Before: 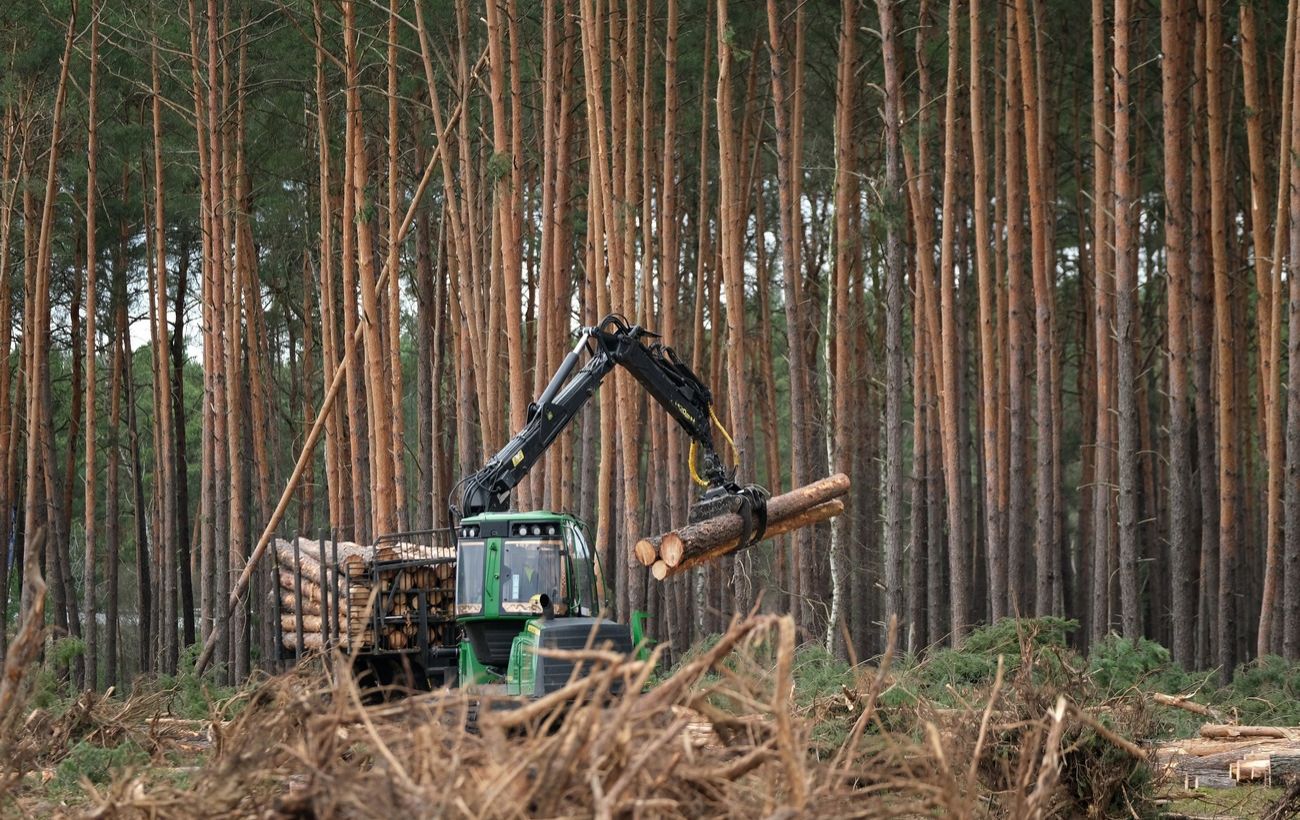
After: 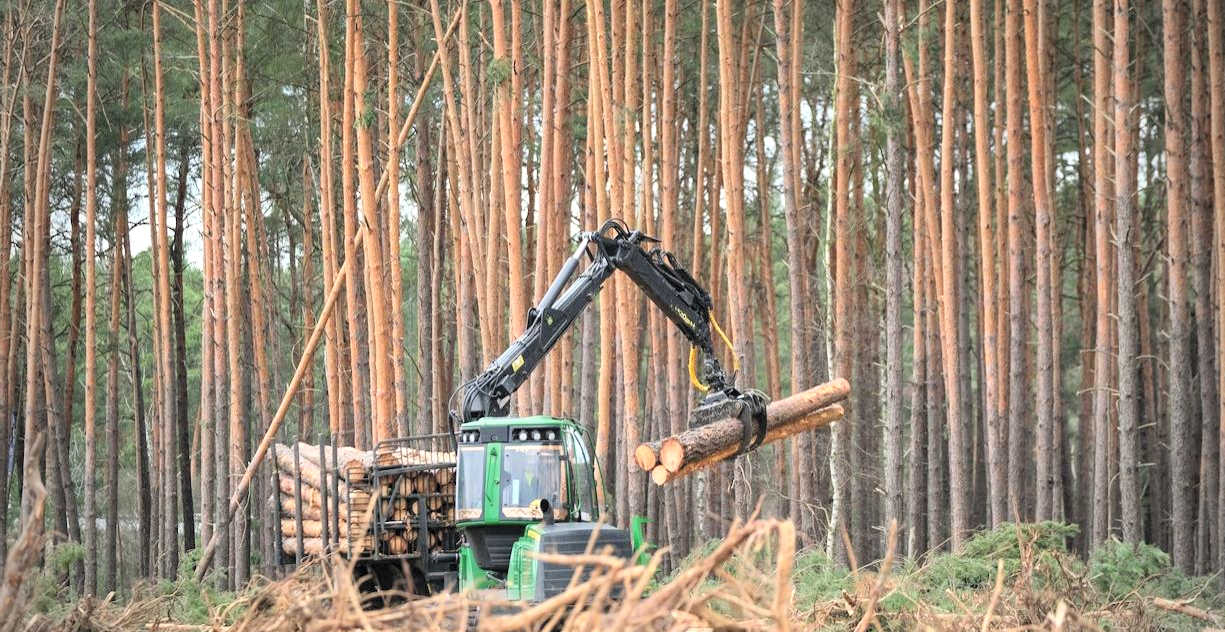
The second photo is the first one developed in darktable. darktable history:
crop and rotate: angle 0.03°, top 11.643%, right 5.651%, bottom 11.189%
vignetting: on, module defaults
vibrance: on, module defaults
contrast brightness saturation: contrast 0.2, brightness 0.16, saturation 0.22
global tonemap: drago (0.7, 100)
local contrast: highlights 100%, shadows 100%, detail 131%, midtone range 0.2
